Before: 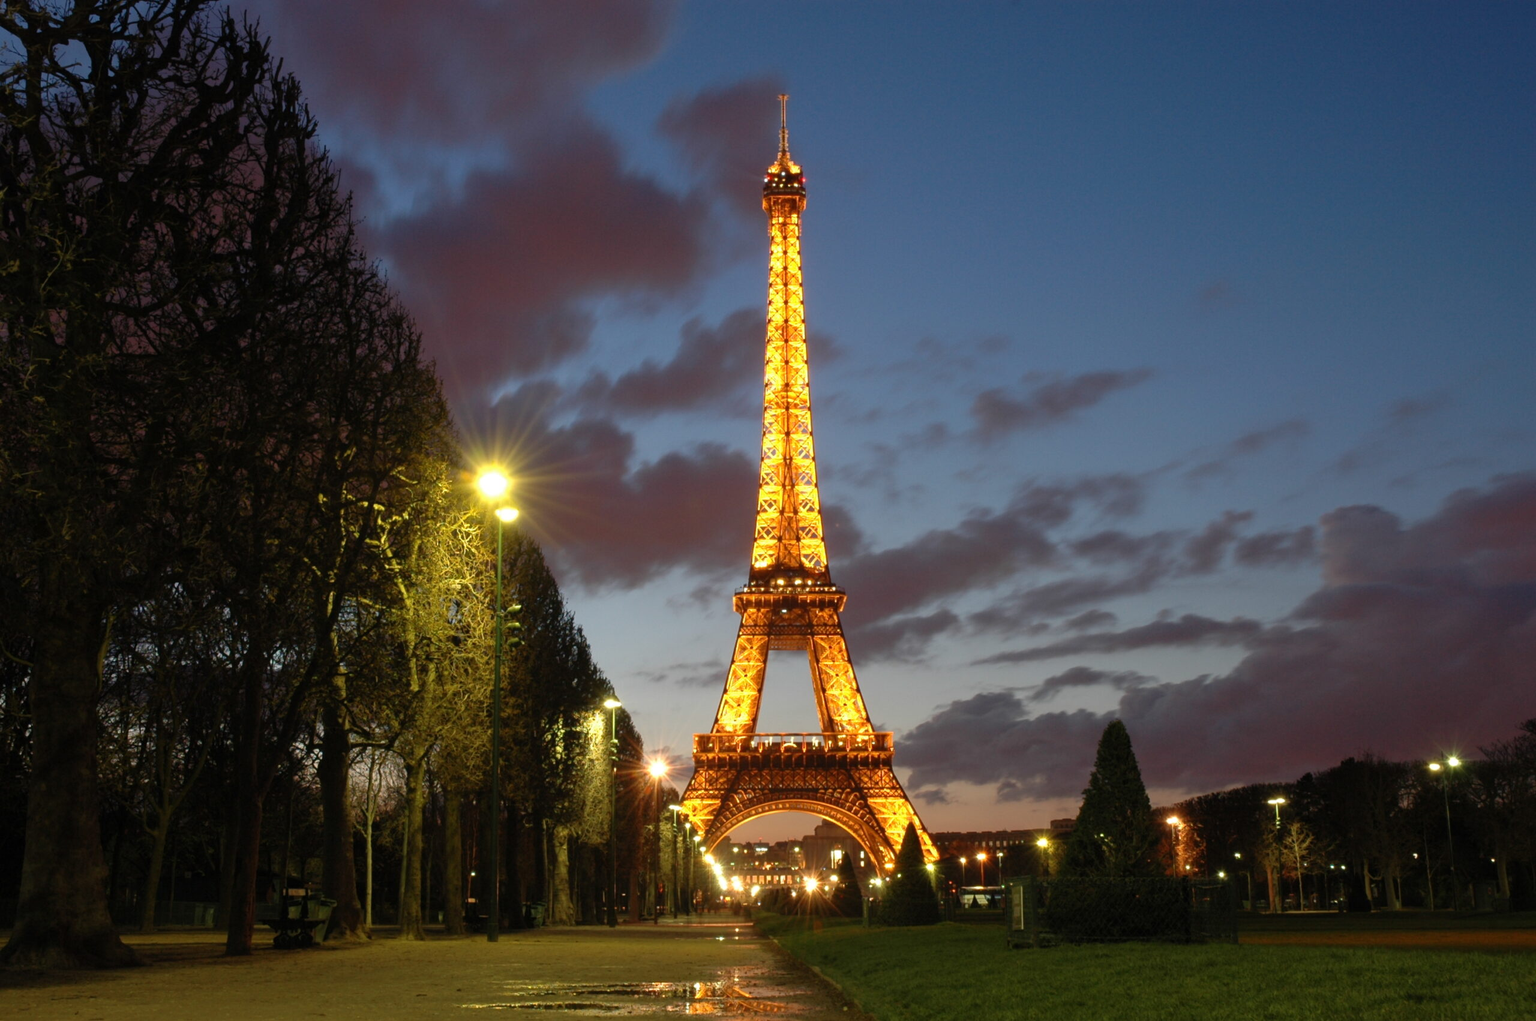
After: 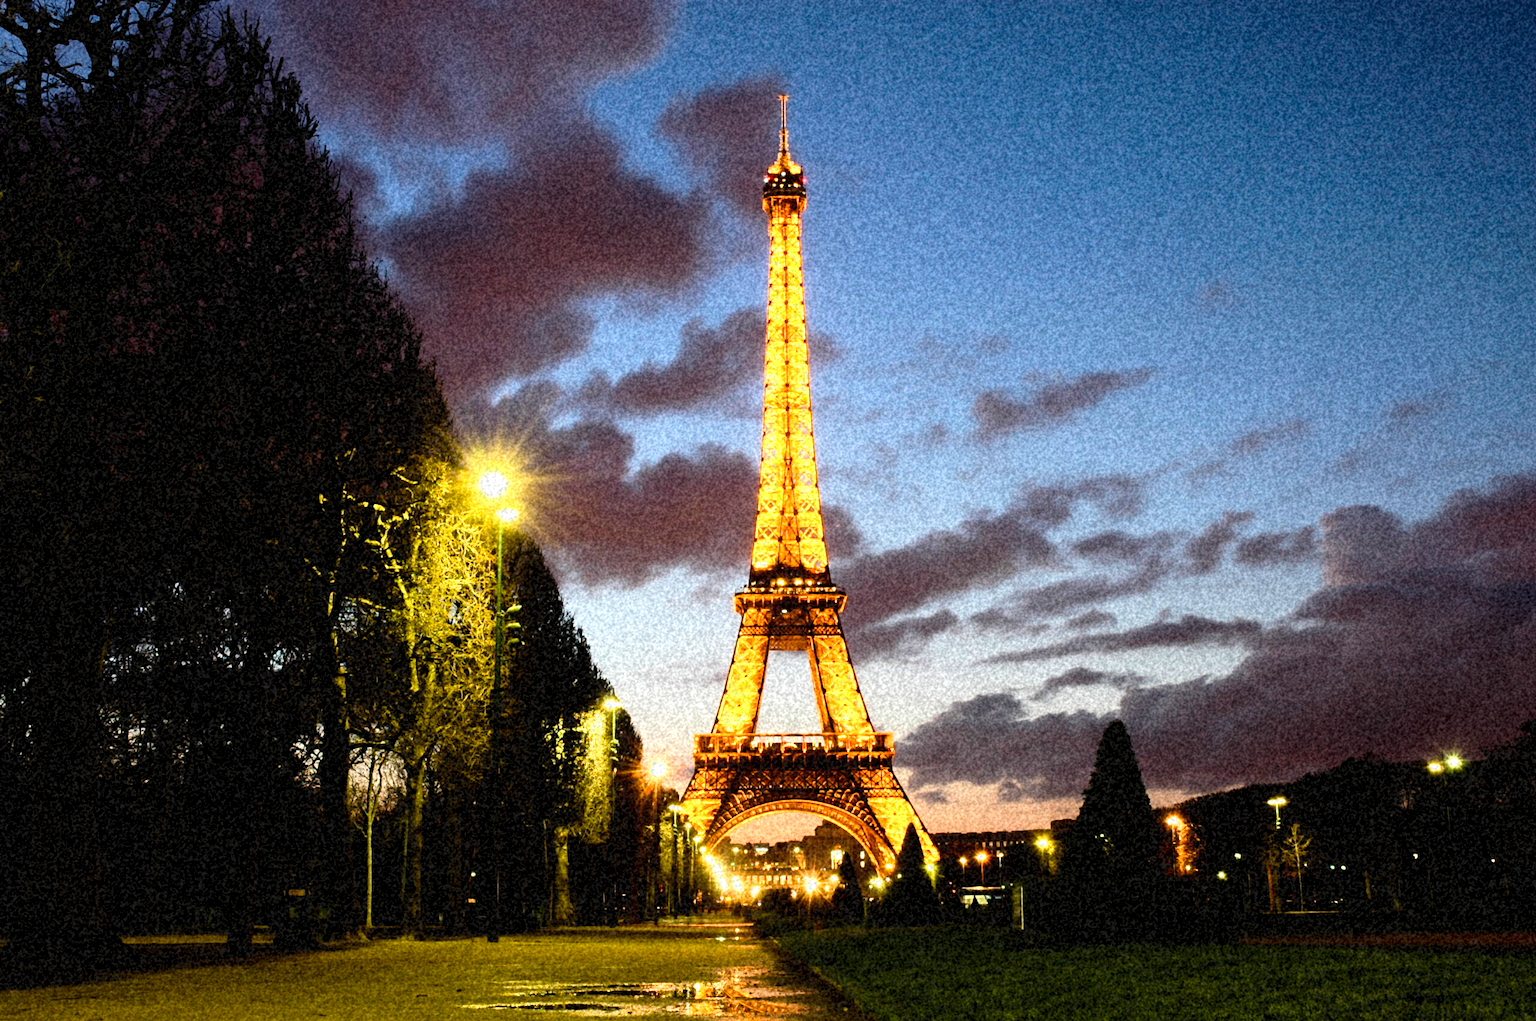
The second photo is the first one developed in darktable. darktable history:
rgb curve: curves: ch0 [(0, 0) (0.21, 0.15) (0.24, 0.21) (0.5, 0.75) (0.75, 0.96) (0.89, 0.99) (1, 1)]; ch1 [(0, 0.02) (0.21, 0.13) (0.25, 0.2) (0.5, 0.67) (0.75, 0.9) (0.89, 0.97) (1, 1)]; ch2 [(0, 0.02) (0.21, 0.13) (0.25, 0.2) (0.5, 0.67) (0.75, 0.9) (0.89, 0.97) (1, 1)], compensate middle gray true
grain: coarseness 46.9 ISO, strength 50.21%, mid-tones bias 0%
color balance rgb: perceptual saturation grading › global saturation 20%, perceptual saturation grading › highlights -25%, perceptual saturation grading › shadows 25%
